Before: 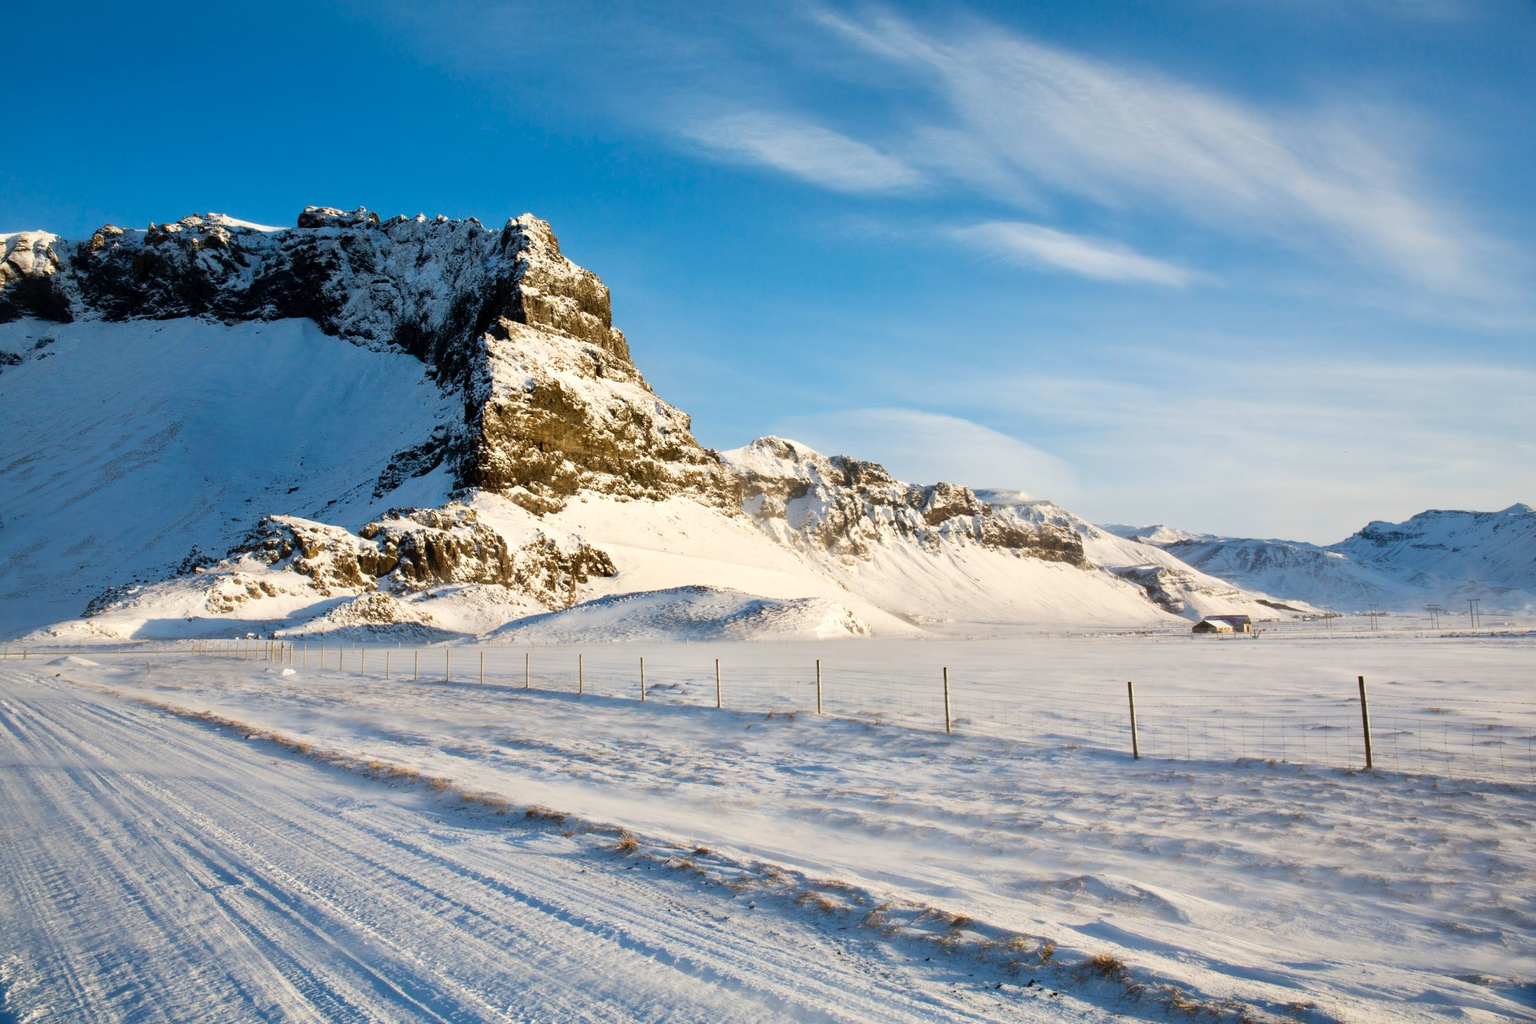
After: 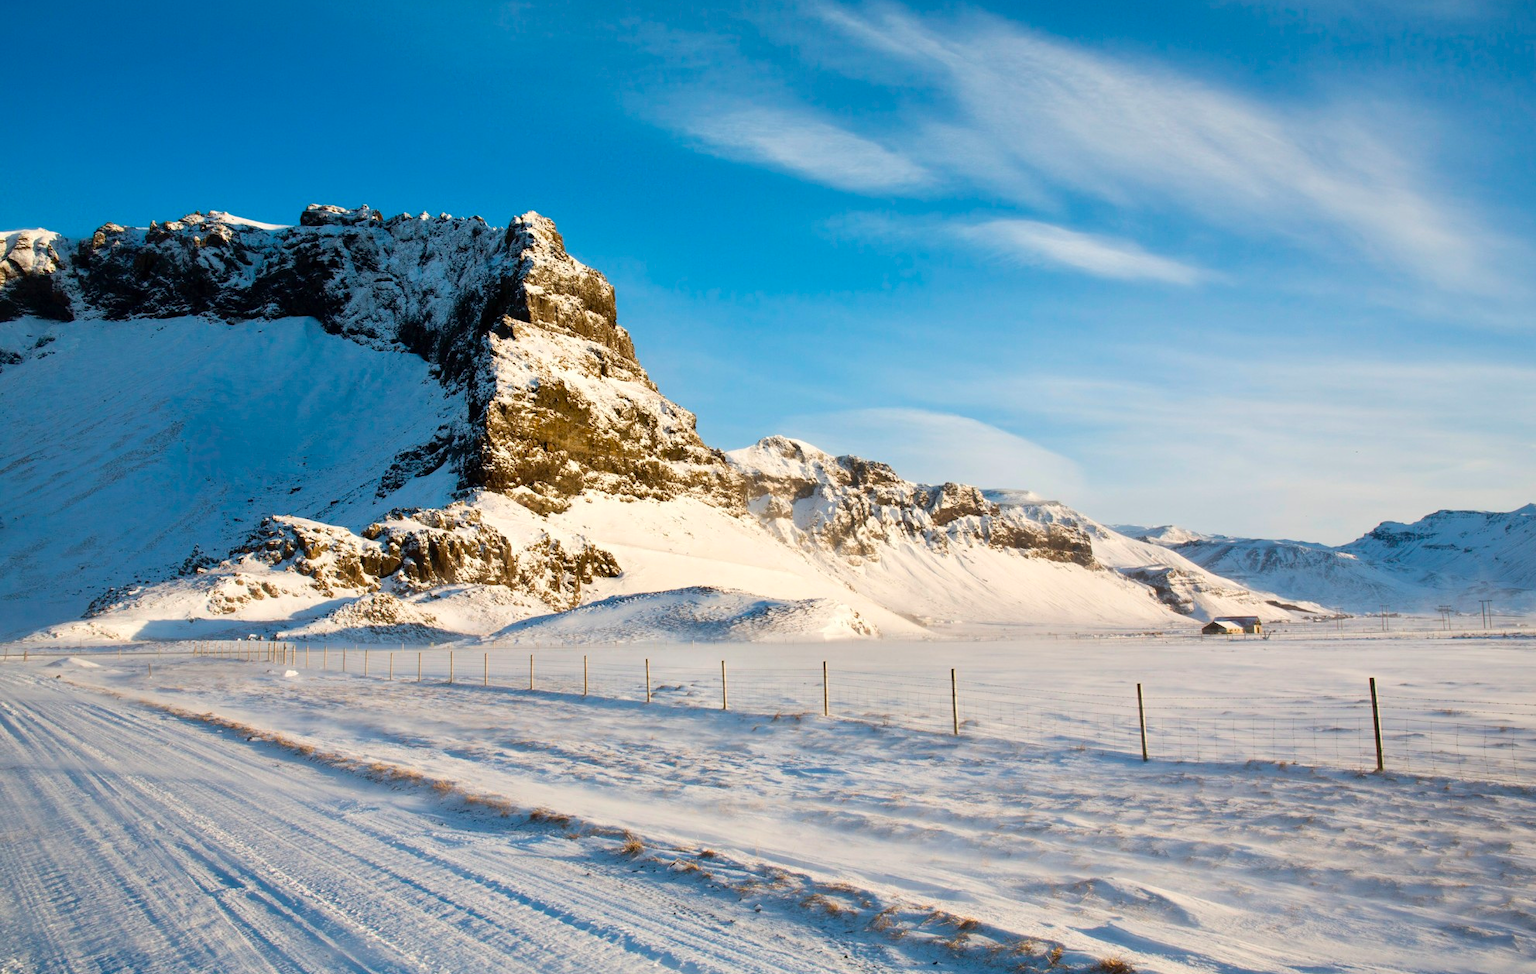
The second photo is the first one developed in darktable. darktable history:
tone equalizer: -7 EV 0.101 EV
crop: top 0.388%, right 0.262%, bottom 5.105%
